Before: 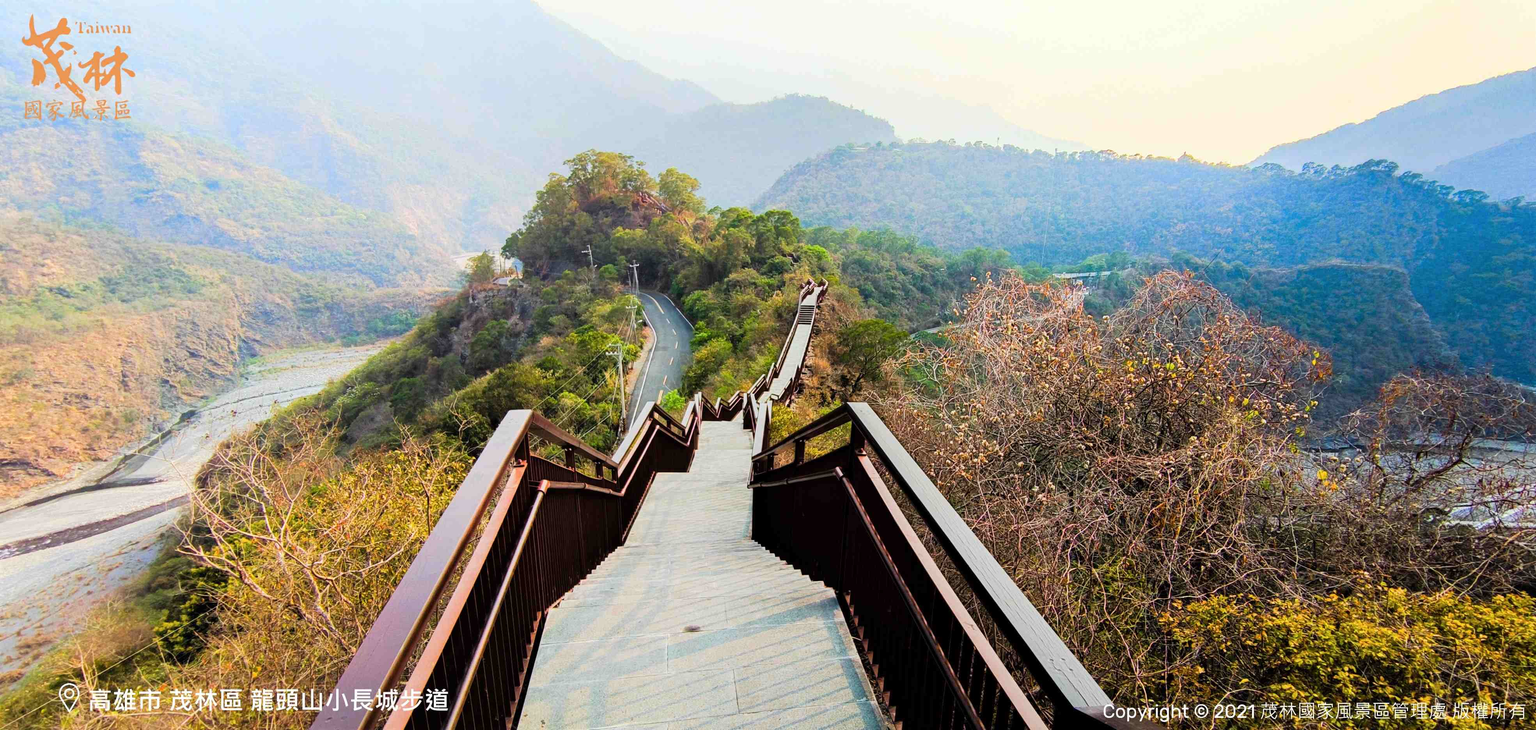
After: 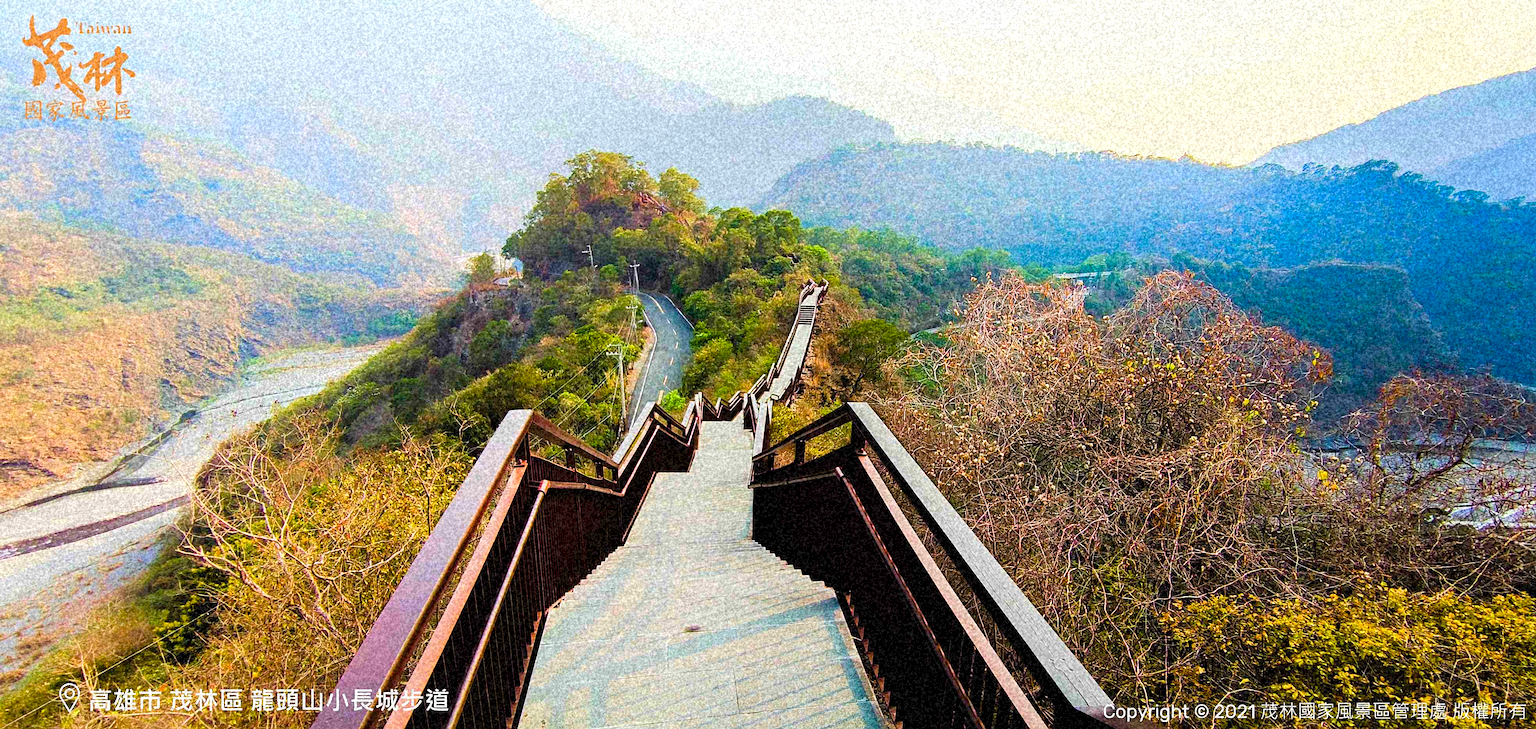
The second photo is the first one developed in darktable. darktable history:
sharpen: on, module defaults
grain: coarseness 46.9 ISO, strength 50.21%, mid-tones bias 0%
color balance rgb: linear chroma grading › global chroma 8.12%, perceptual saturation grading › global saturation 9.07%, perceptual saturation grading › highlights -13.84%, perceptual saturation grading › mid-tones 14.88%, perceptual saturation grading › shadows 22.8%, perceptual brilliance grading › highlights 2.61%, global vibrance 12.07%
velvia: on, module defaults
